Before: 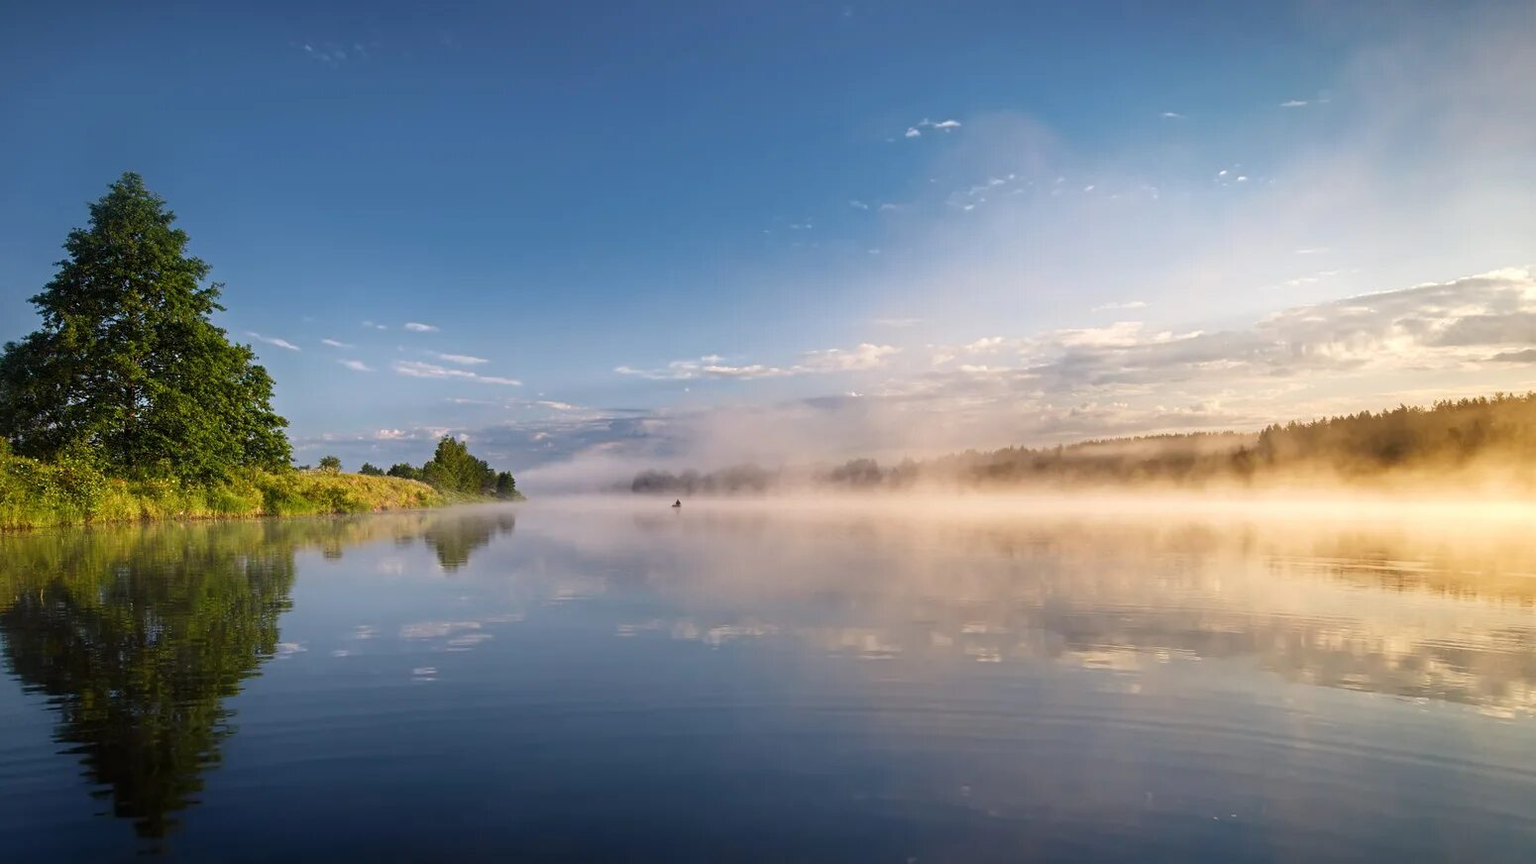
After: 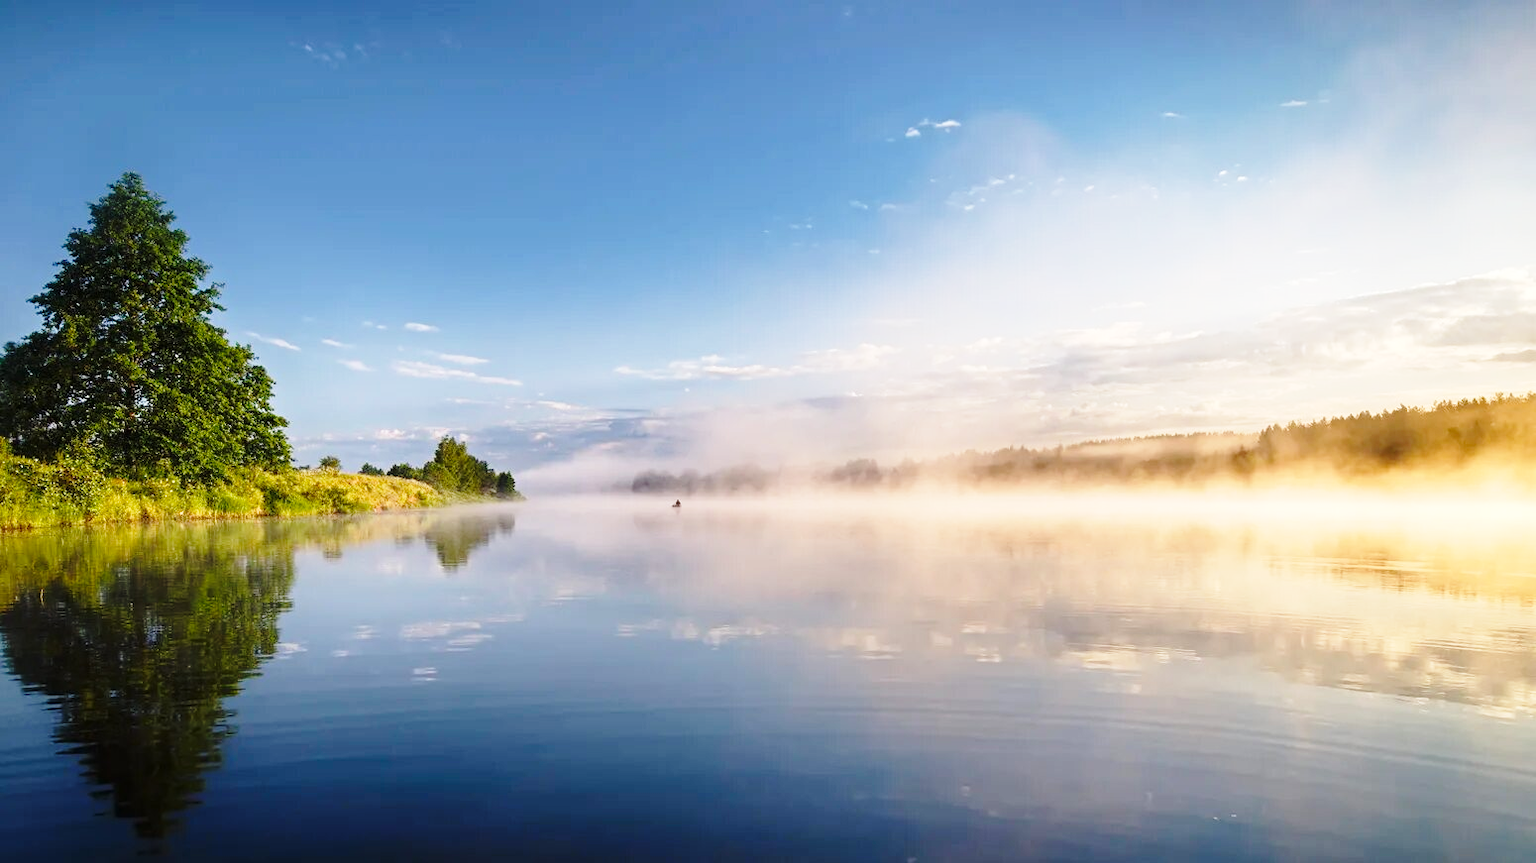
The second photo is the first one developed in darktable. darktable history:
base curve: curves: ch0 [(0, 0) (0.028, 0.03) (0.121, 0.232) (0.46, 0.748) (0.859, 0.968) (1, 1)], preserve colors none
crop: bottom 0.054%
